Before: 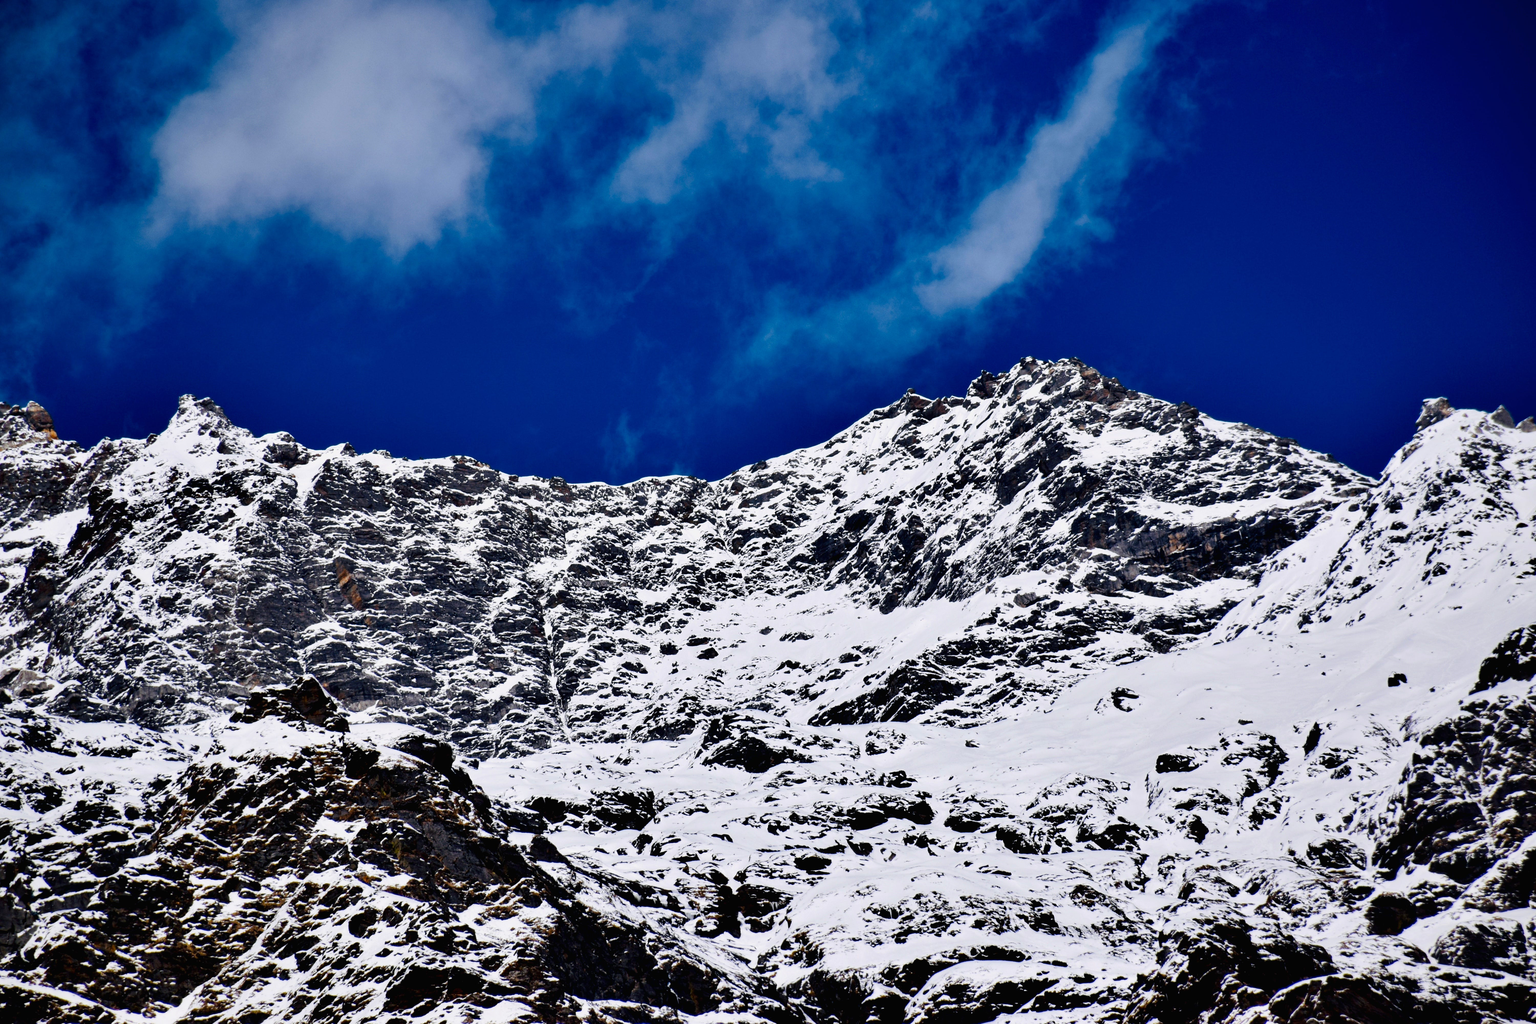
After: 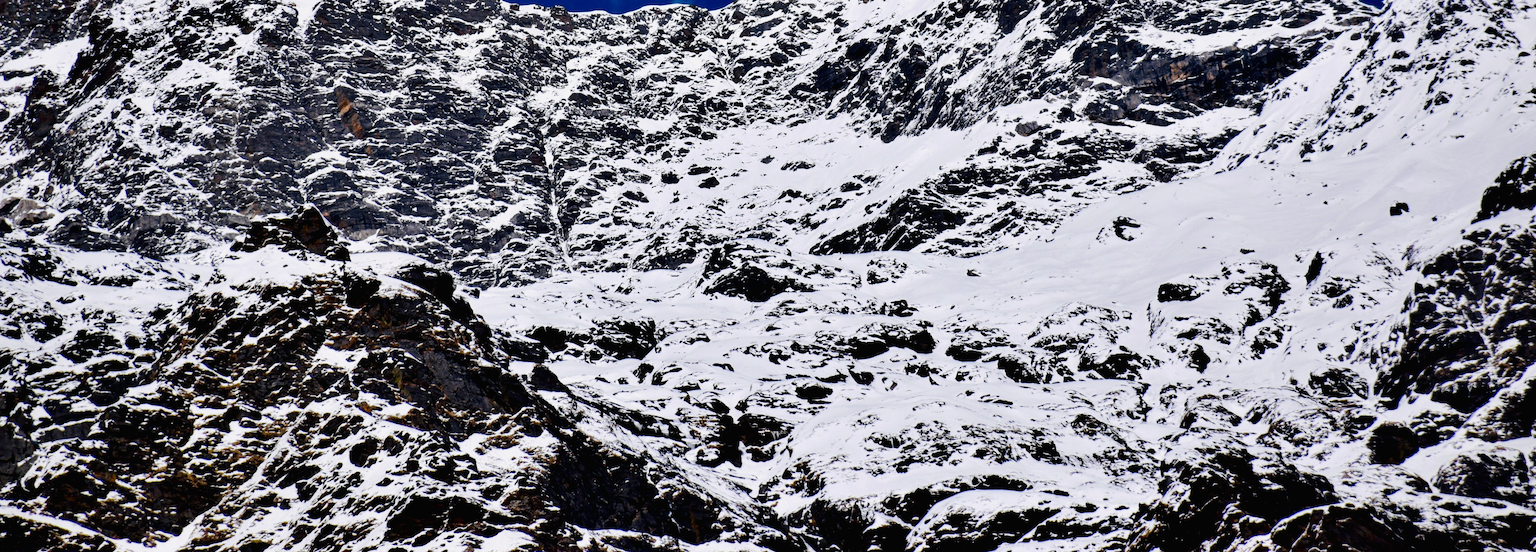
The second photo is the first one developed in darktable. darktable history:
crop and rotate: top 46.065%, right 0.108%
